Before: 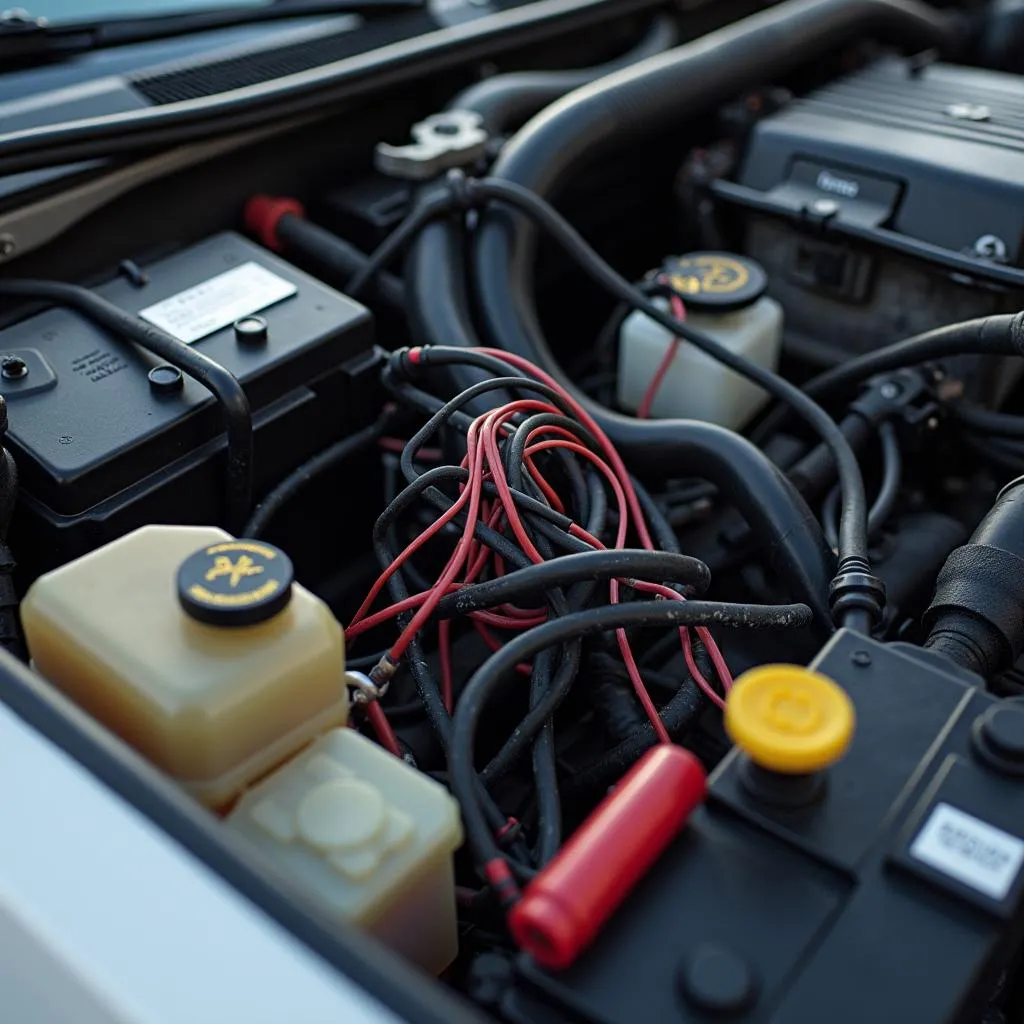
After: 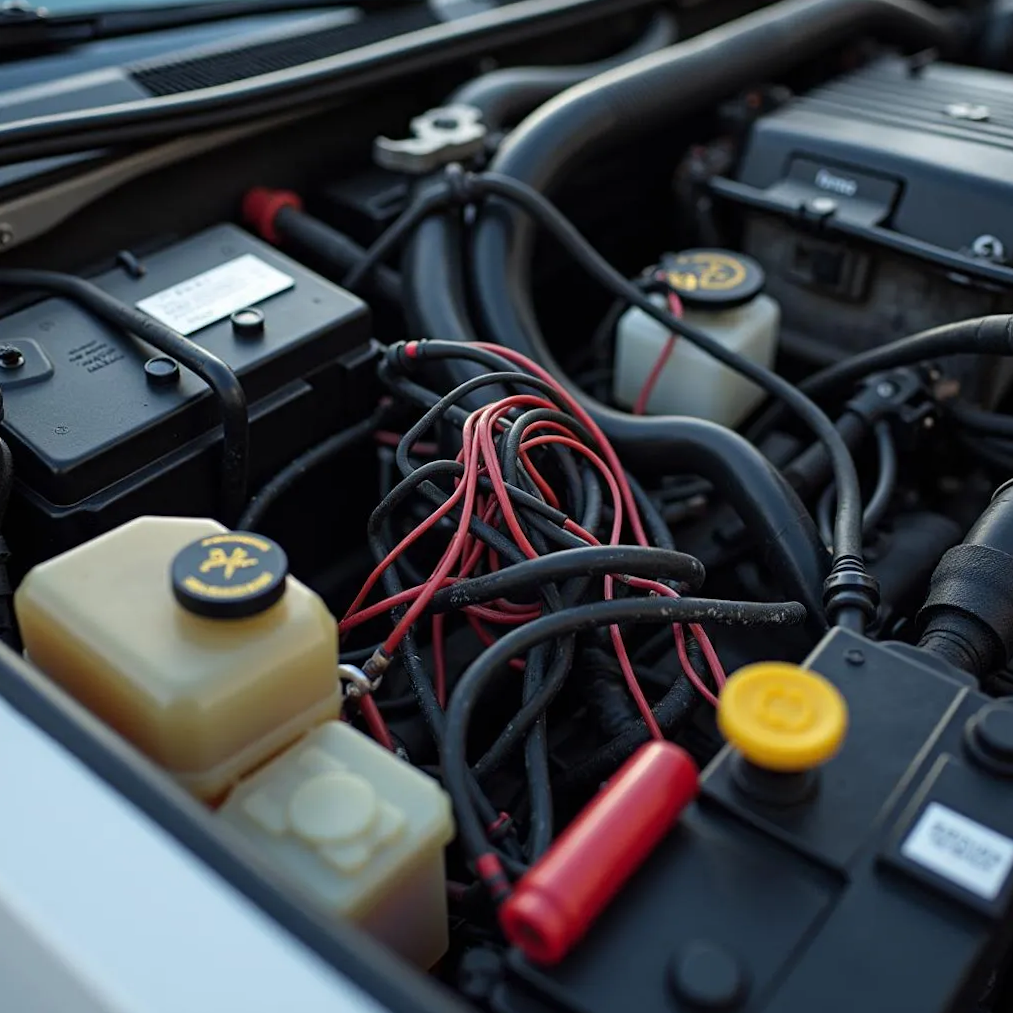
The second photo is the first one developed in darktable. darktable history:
crop and rotate: angle -0.6°
